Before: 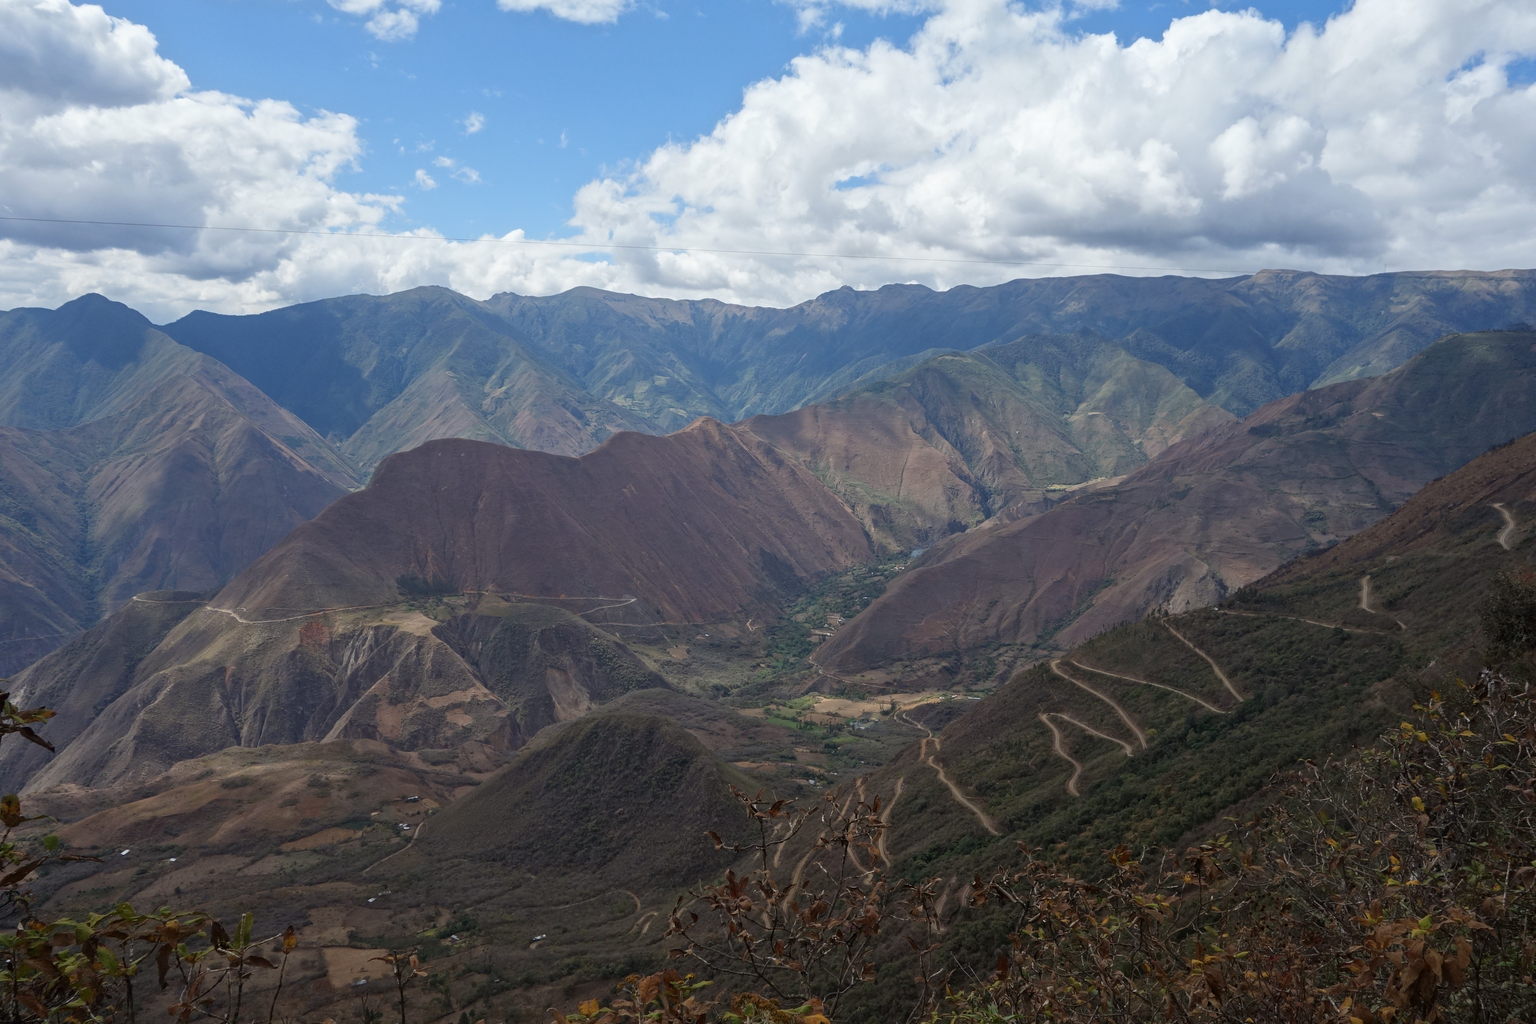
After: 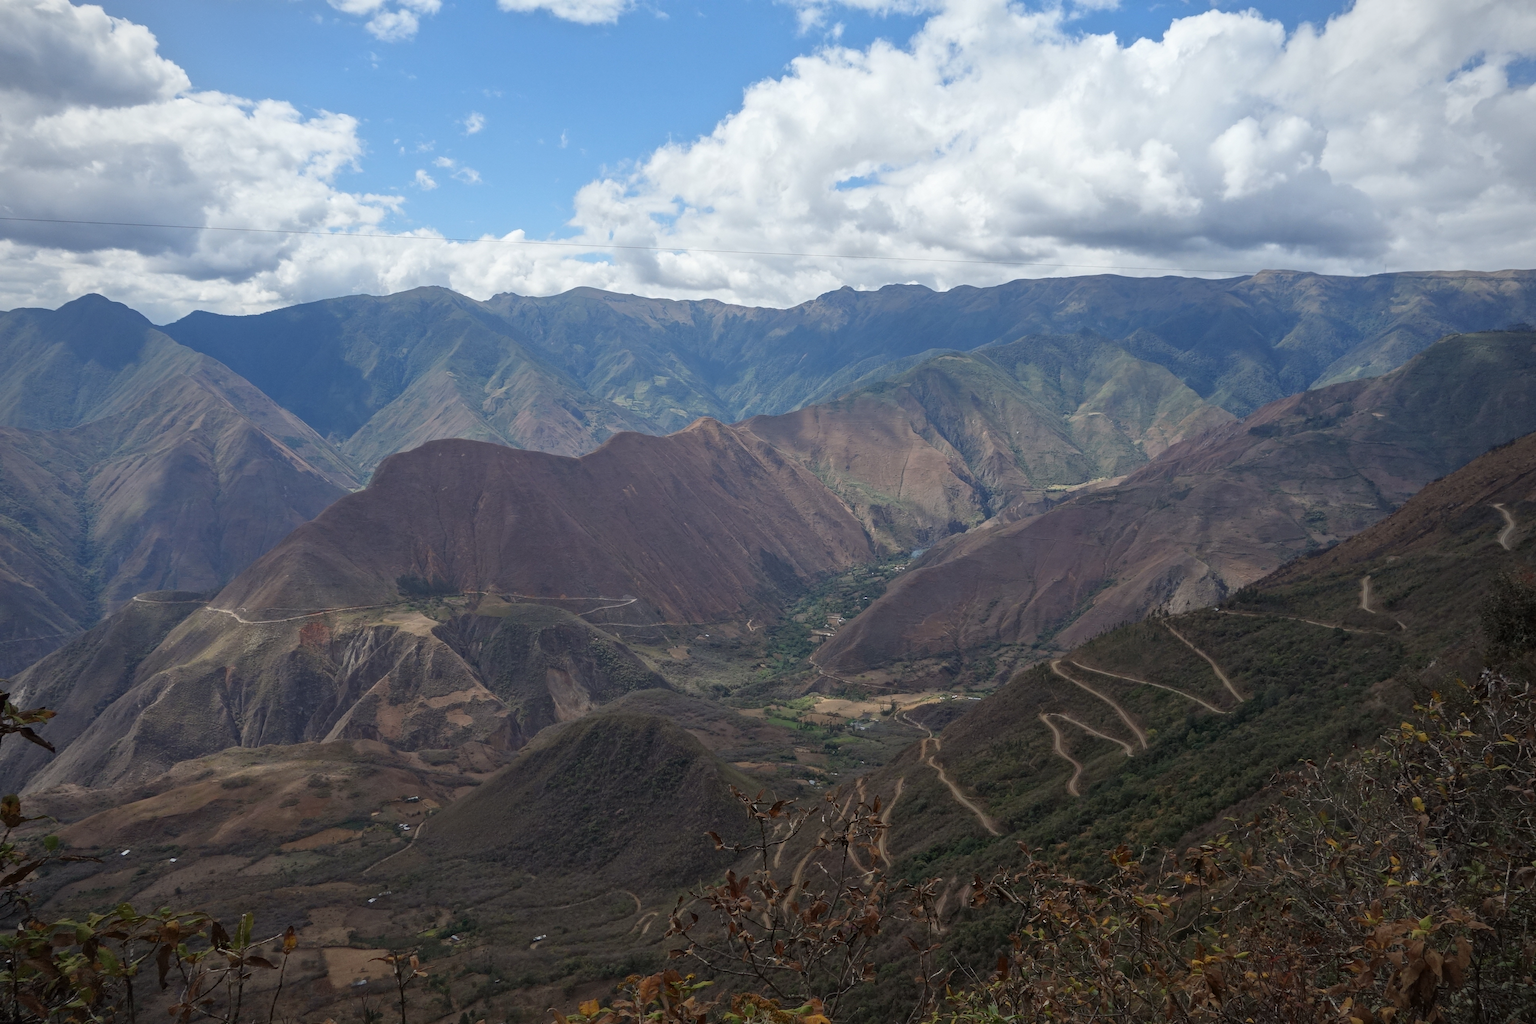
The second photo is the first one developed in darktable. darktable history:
tone equalizer: -8 EV -1.84 EV, -7 EV -1.16 EV, -6 EV -1.62 EV, smoothing diameter 25%, edges refinement/feathering 10, preserve details guided filter
vignetting: fall-off radius 81.94%
